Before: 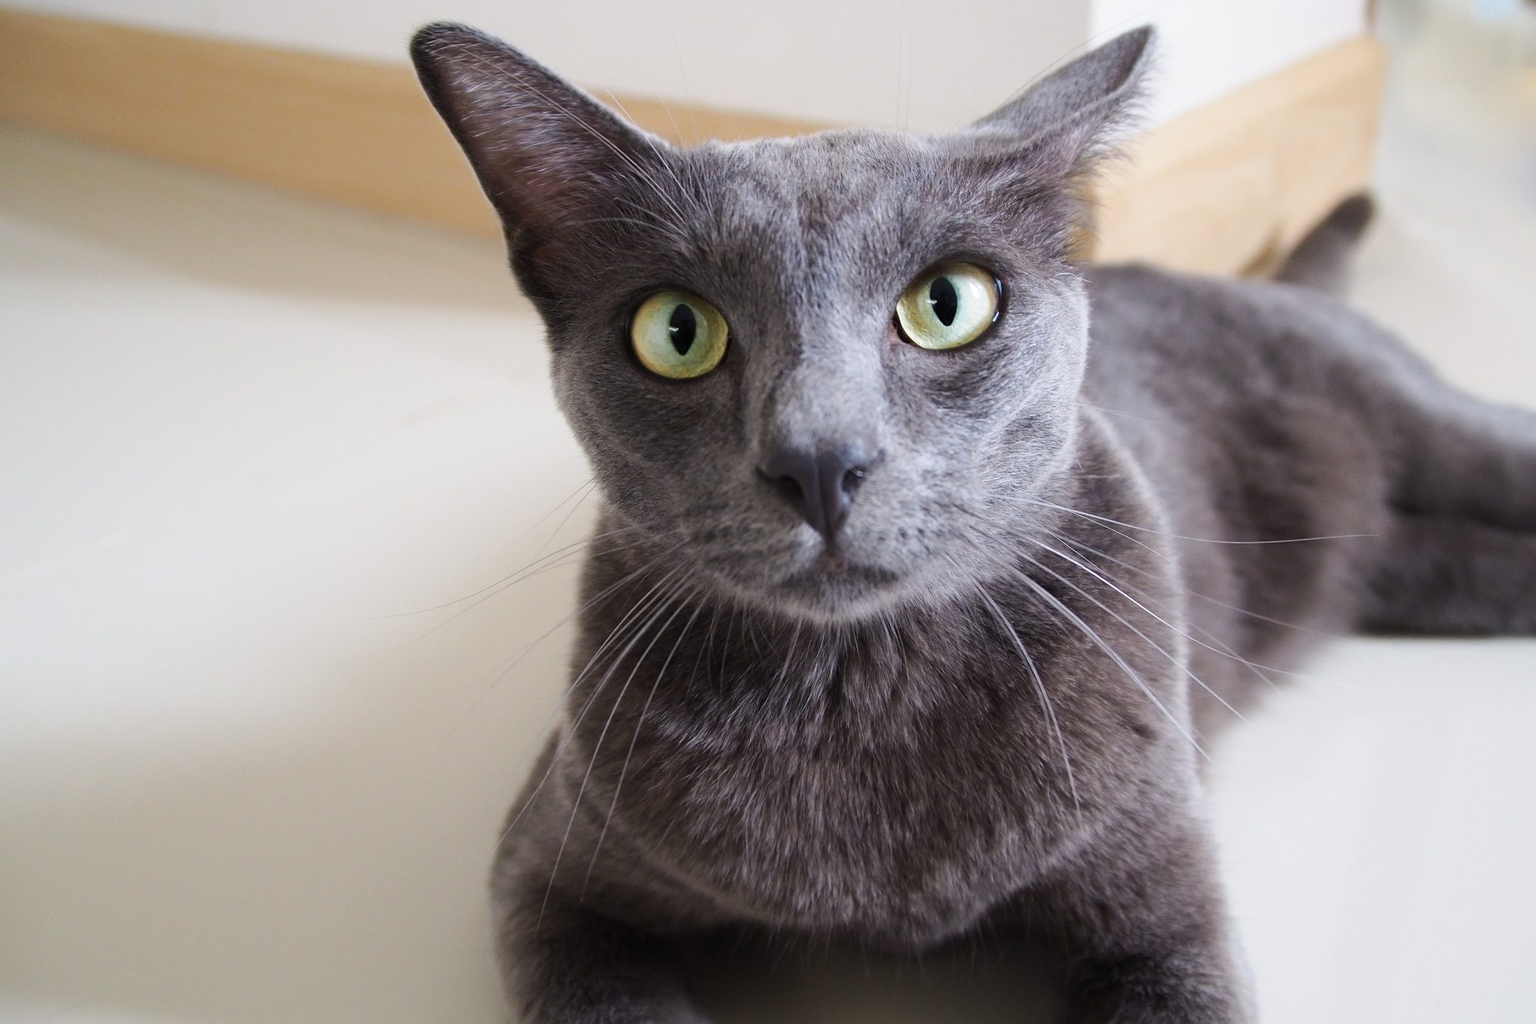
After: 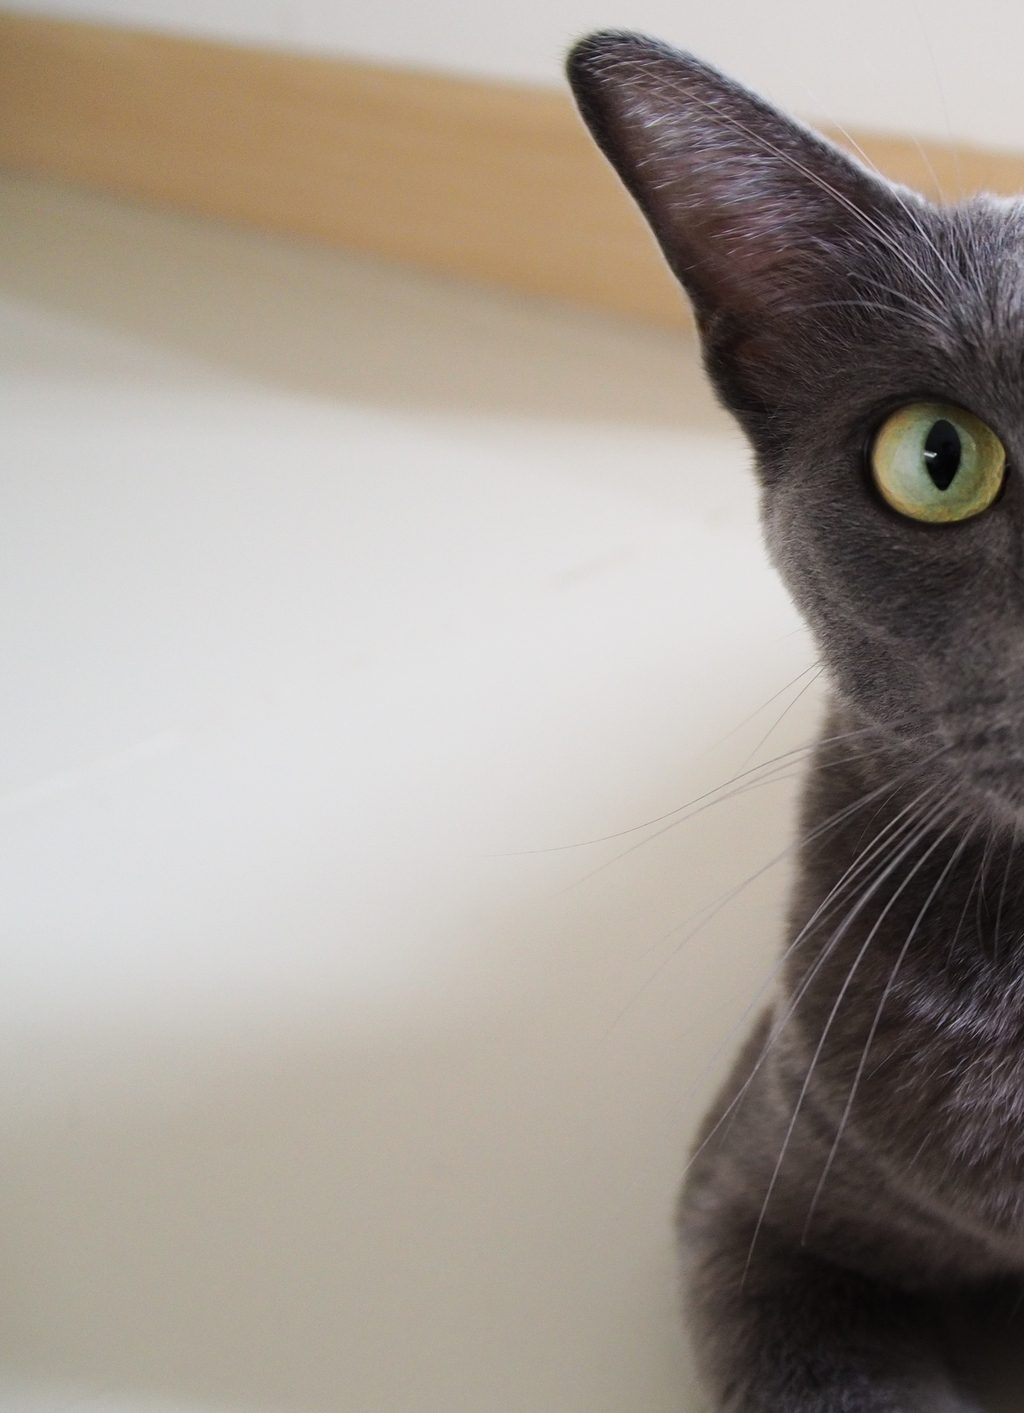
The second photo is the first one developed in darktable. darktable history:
crop and rotate: left 0.041%, top 0%, right 51.635%
